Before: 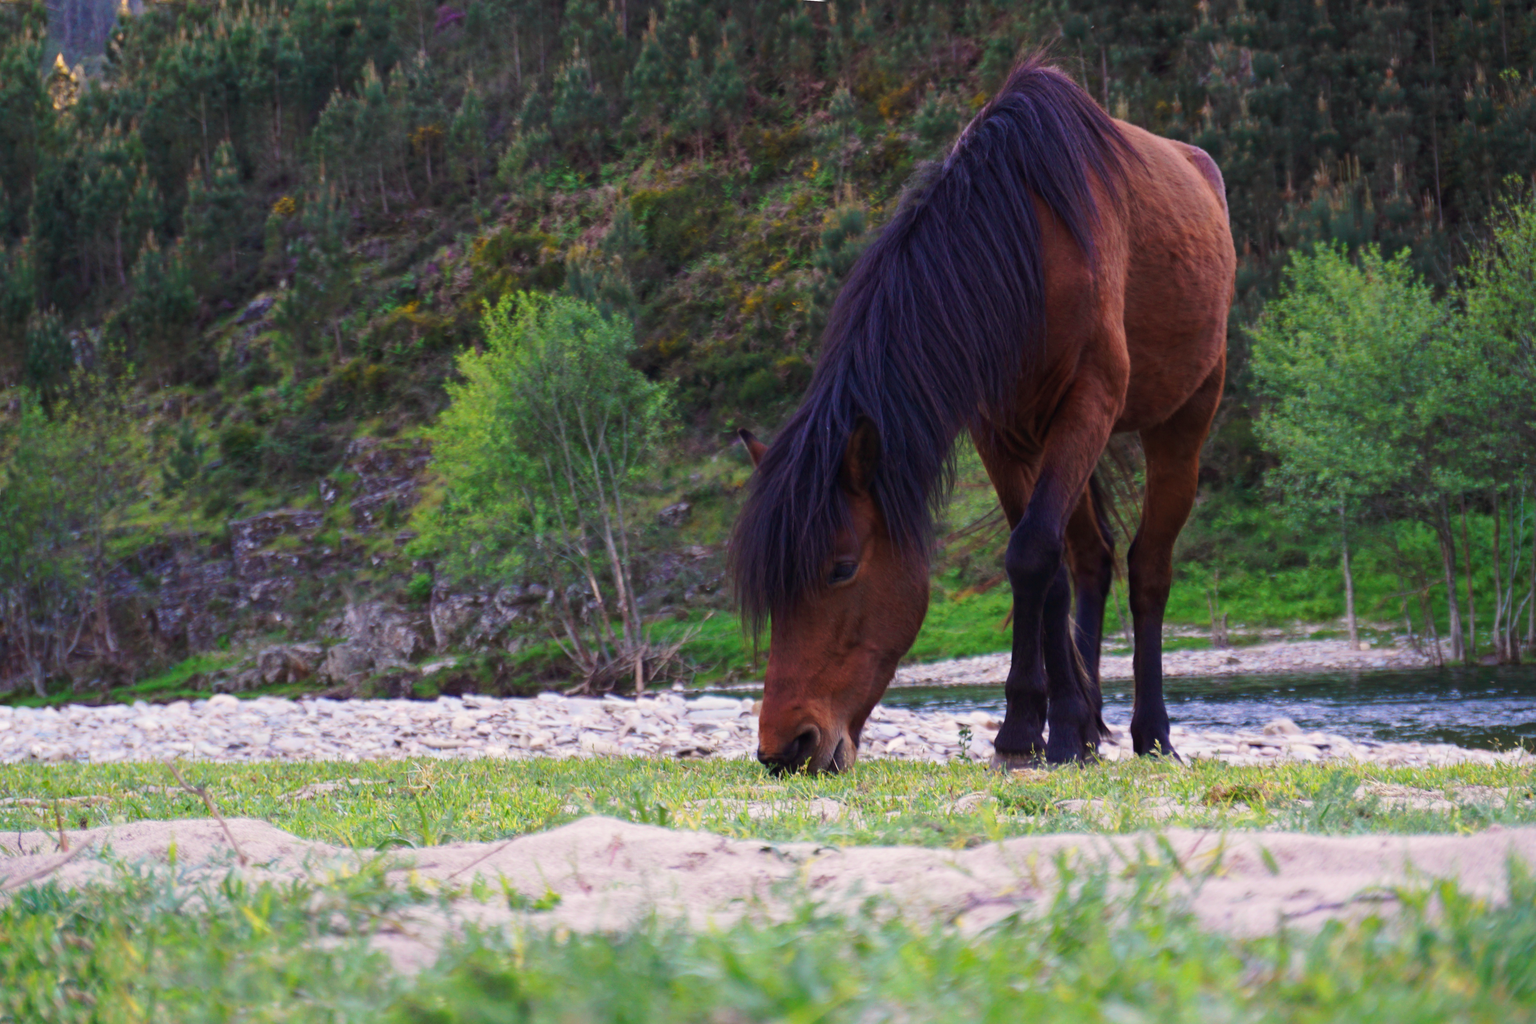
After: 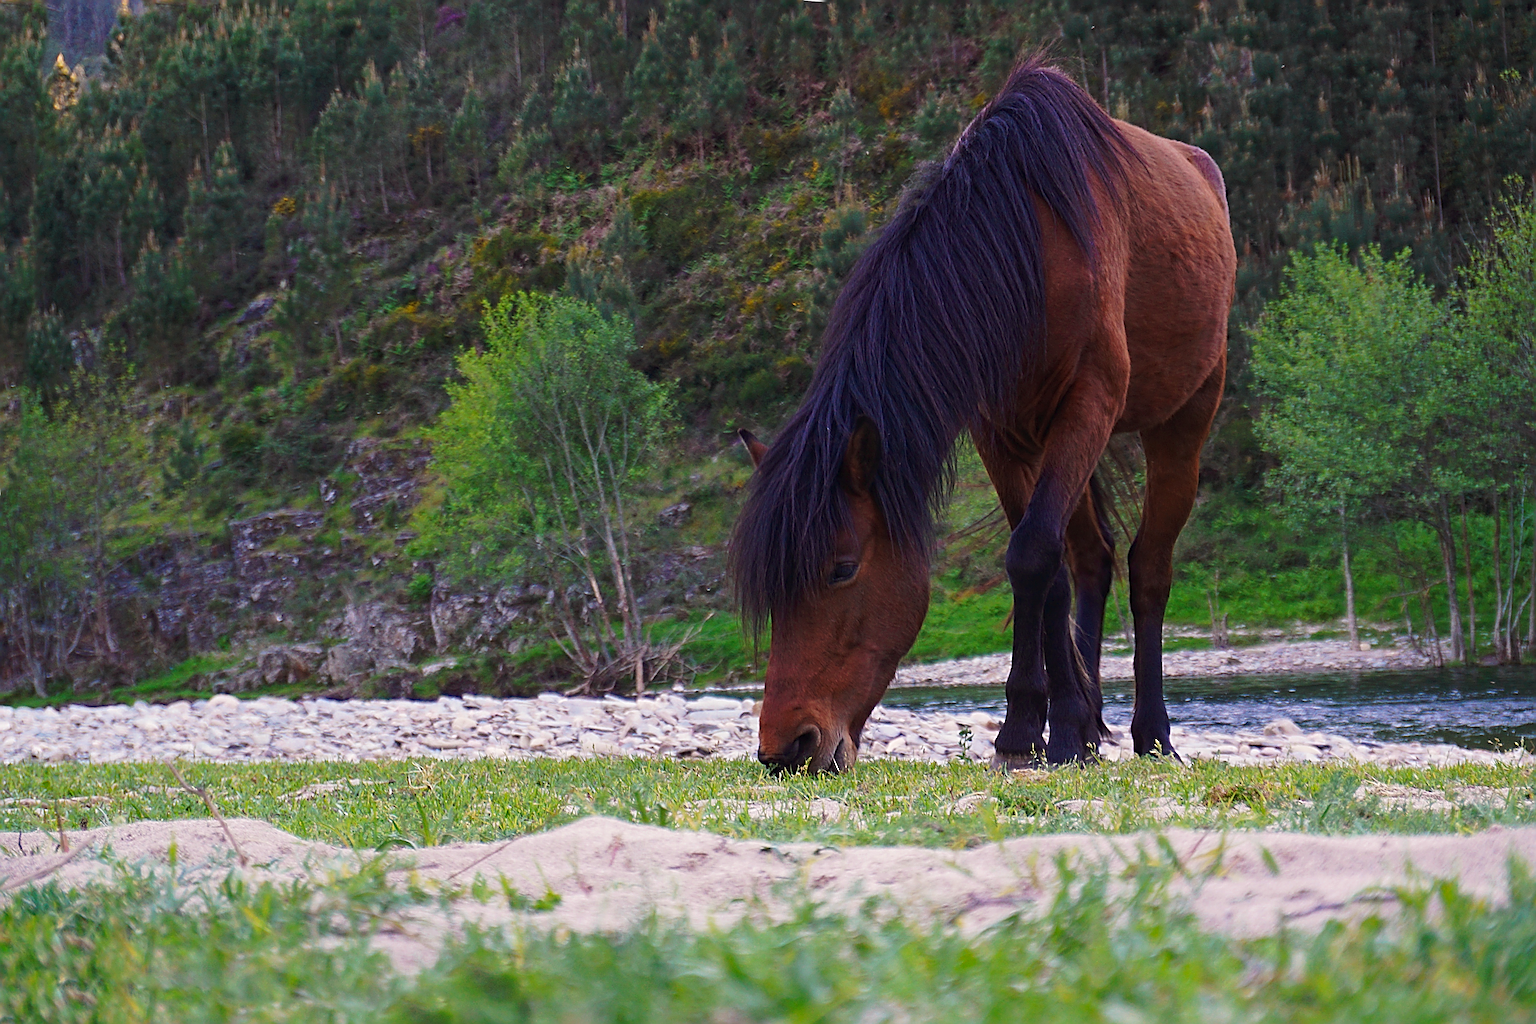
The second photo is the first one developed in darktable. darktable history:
sharpen: radius 4.01, amount 1.99
color zones: curves: ch0 [(0, 0.425) (0.143, 0.422) (0.286, 0.42) (0.429, 0.419) (0.571, 0.419) (0.714, 0.42) (0.857, 0.422) (1, 0.425)]
